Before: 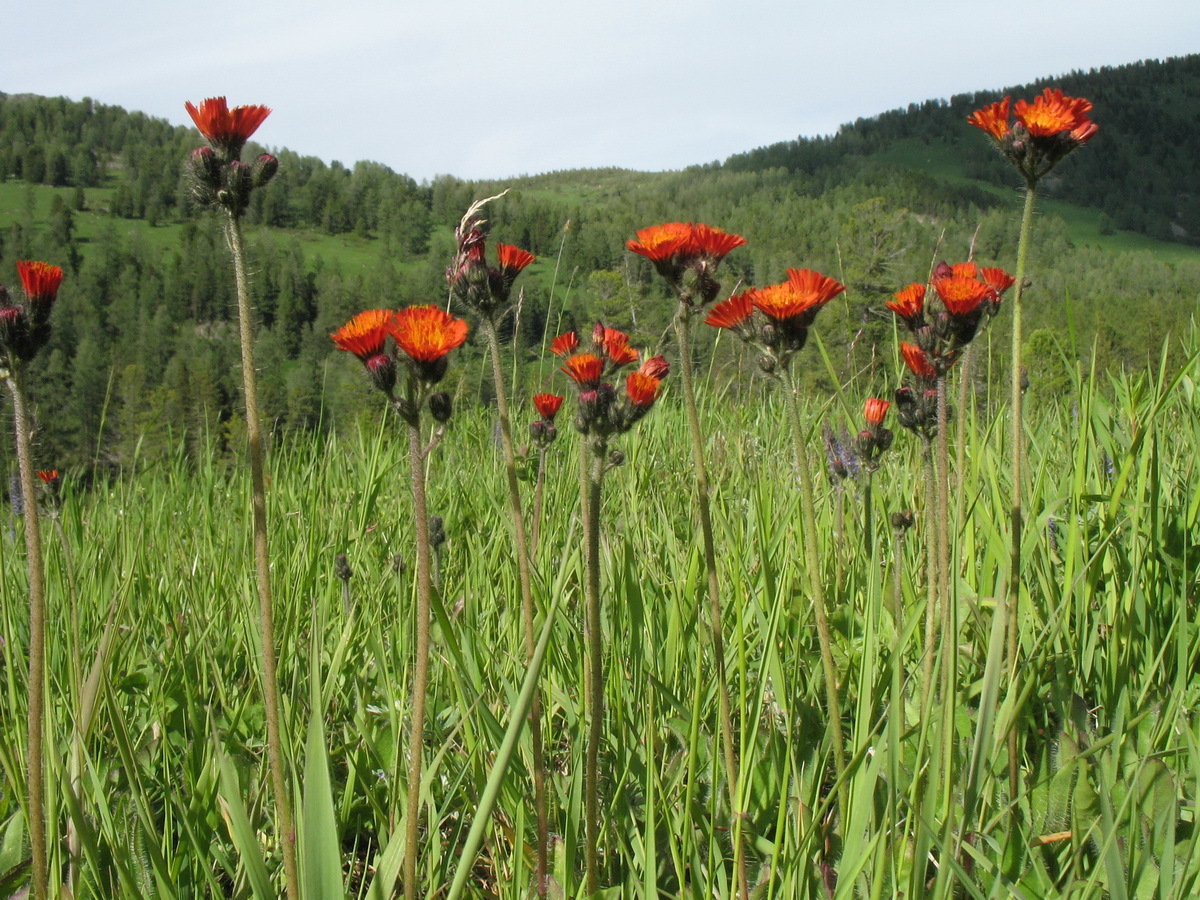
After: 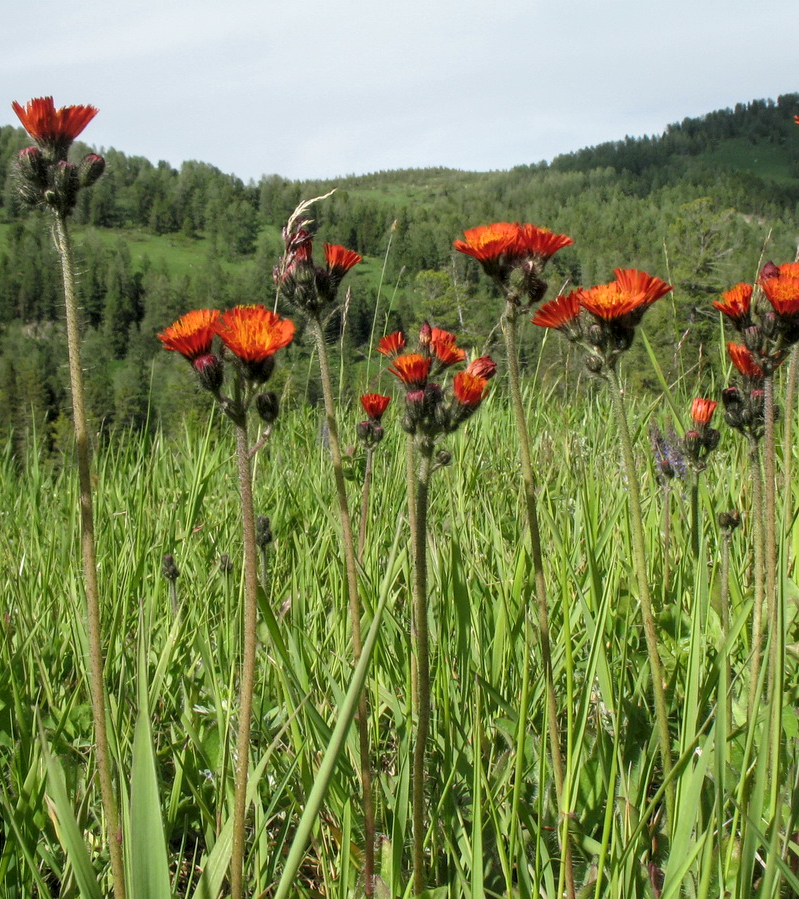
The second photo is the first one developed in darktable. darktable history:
crop and rotate: left 14.433%, right 18.903%
local contrast: detail 130%
